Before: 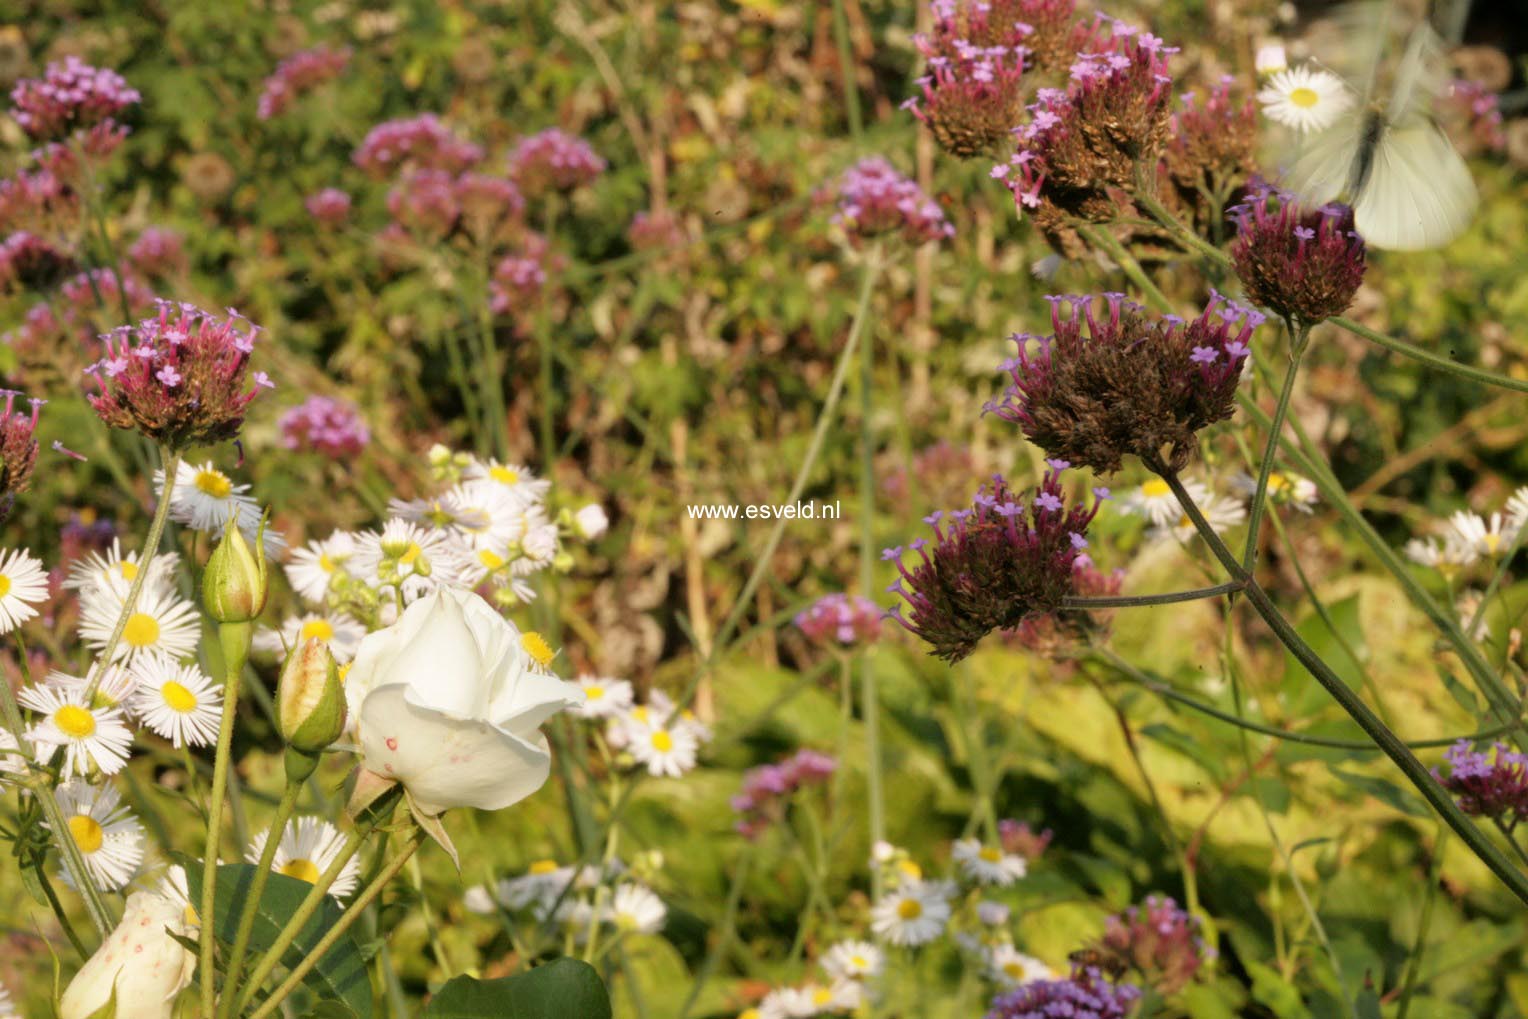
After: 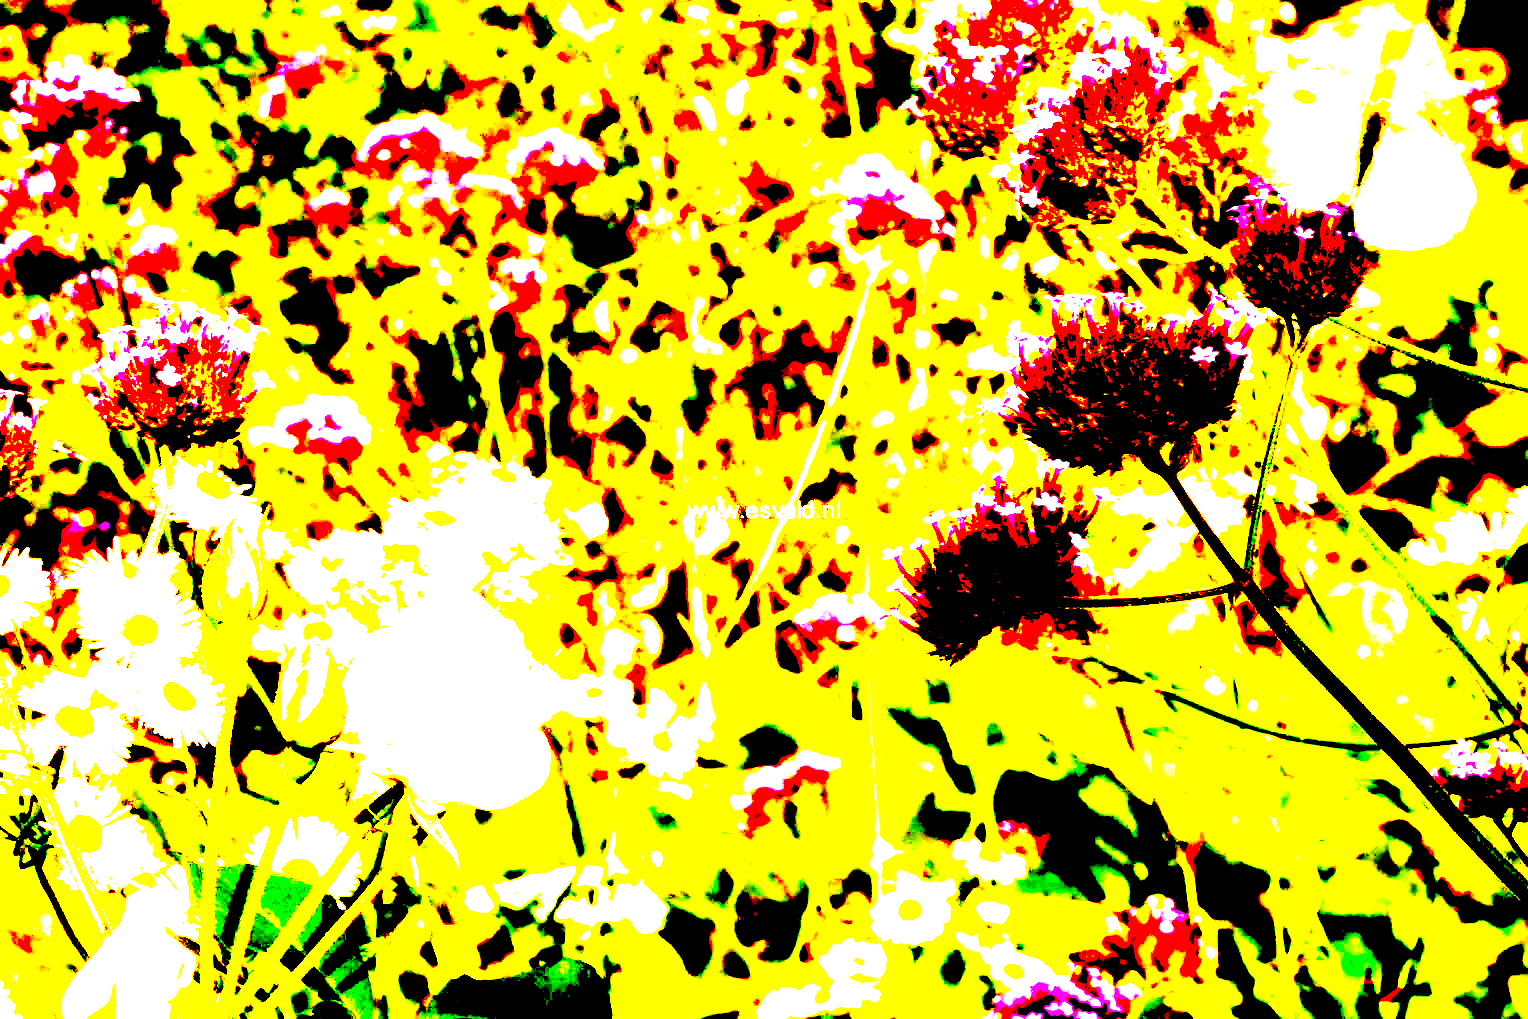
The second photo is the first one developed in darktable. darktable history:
exposure: black level correction 0.099, exposure 2.989 EV, compensate highlight preservation false
